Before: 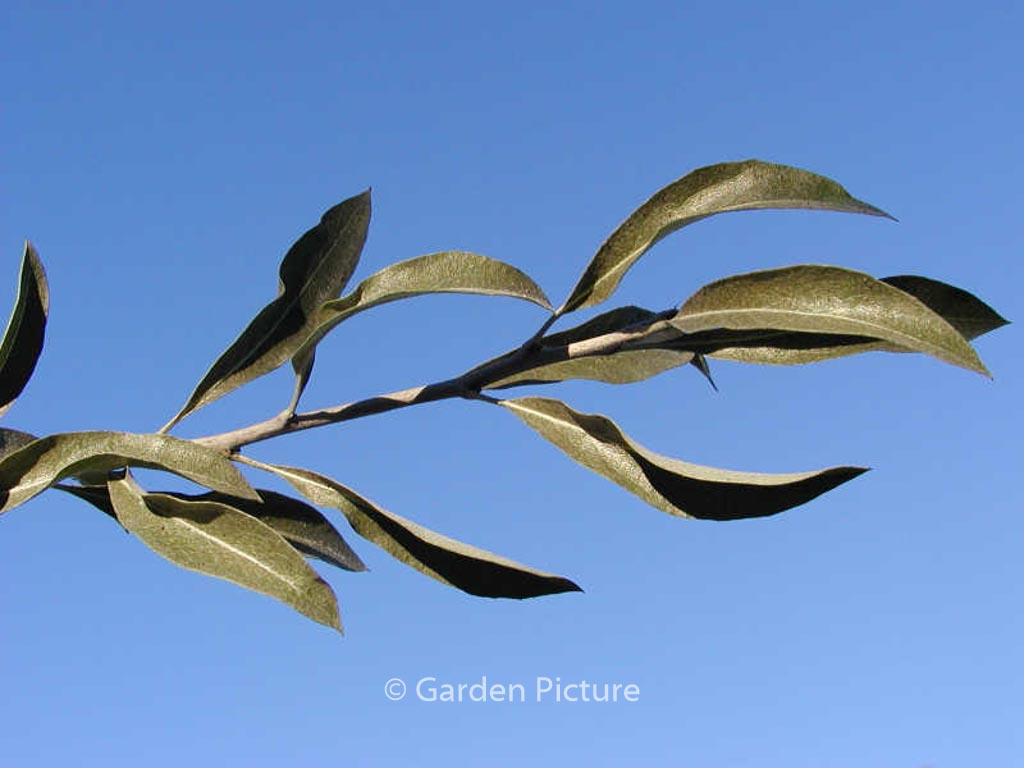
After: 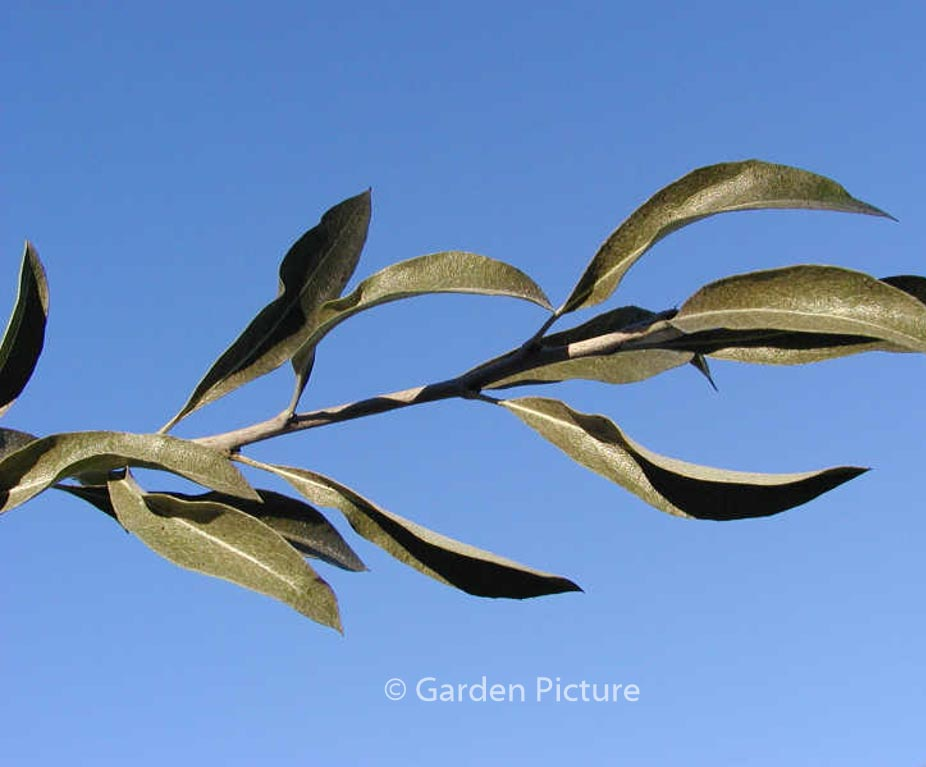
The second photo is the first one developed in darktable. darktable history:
crop: right 9.504%, bottom 0.019%
